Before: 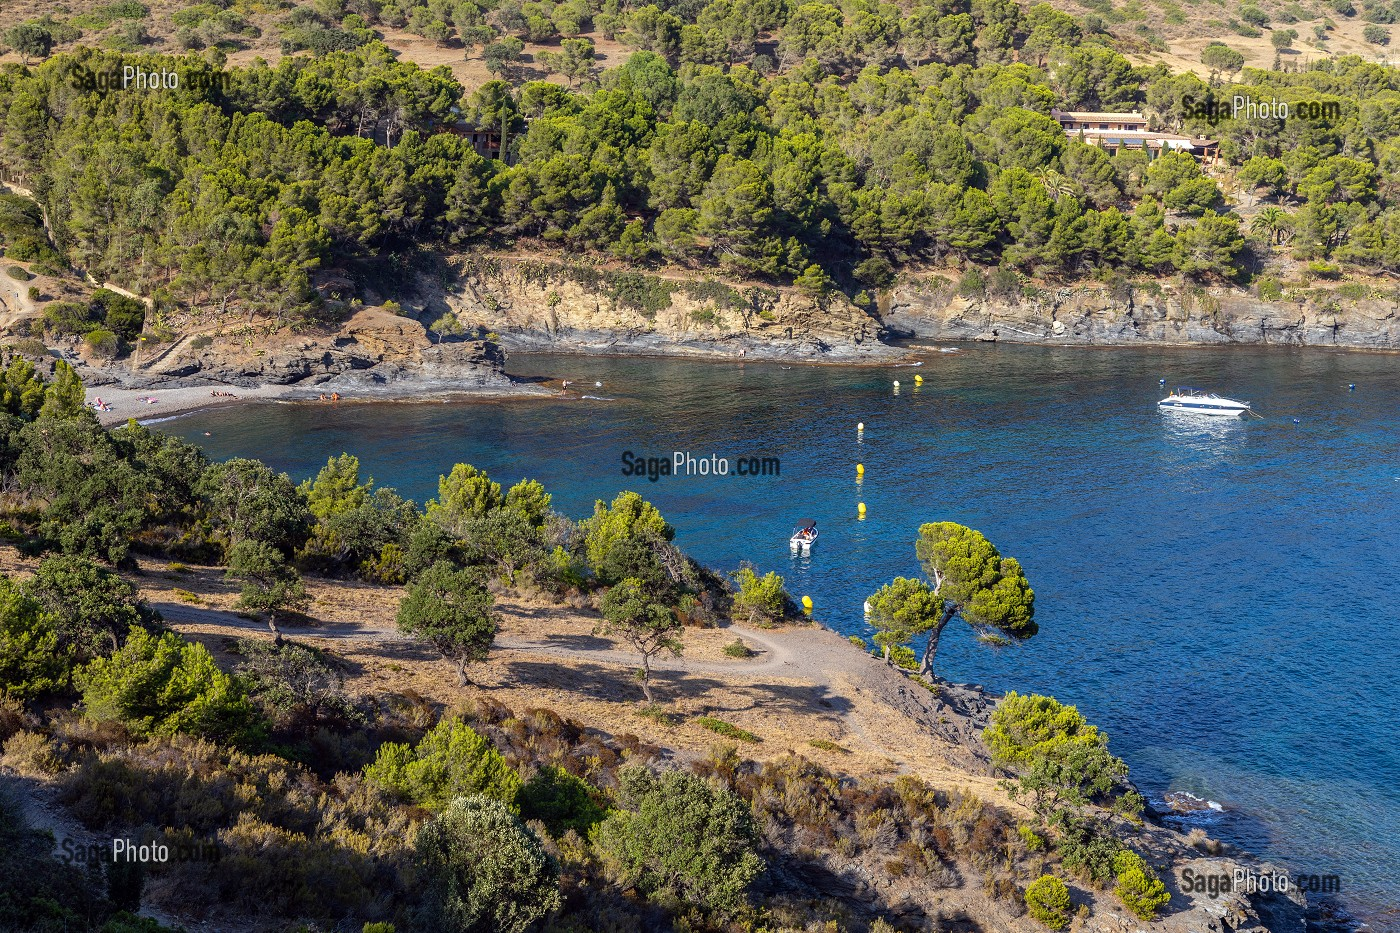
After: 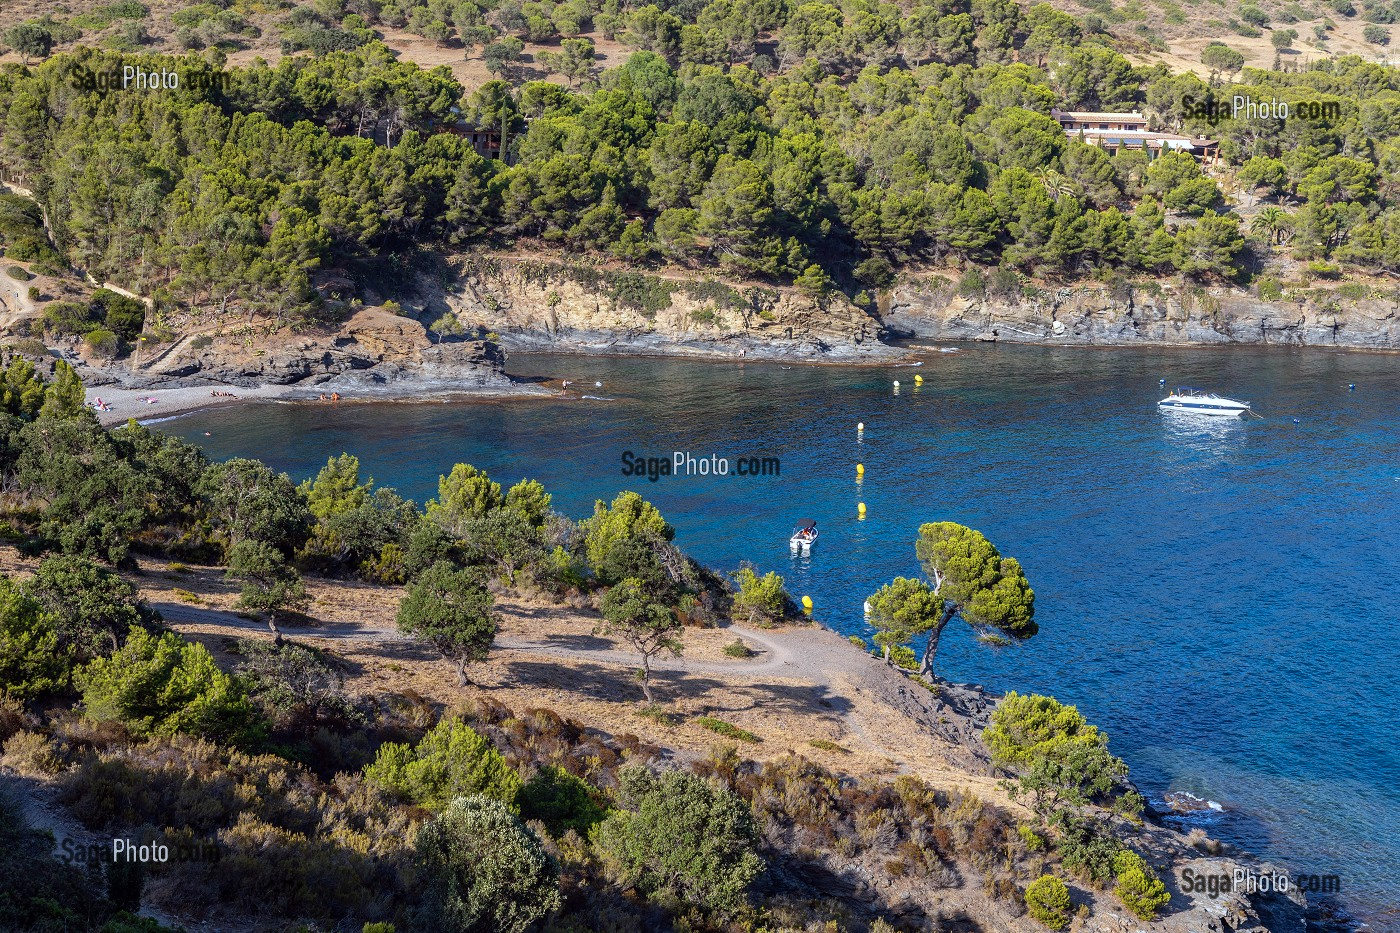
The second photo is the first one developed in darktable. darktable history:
color correction: highlights a* -0.844, highlights b* -8.83
